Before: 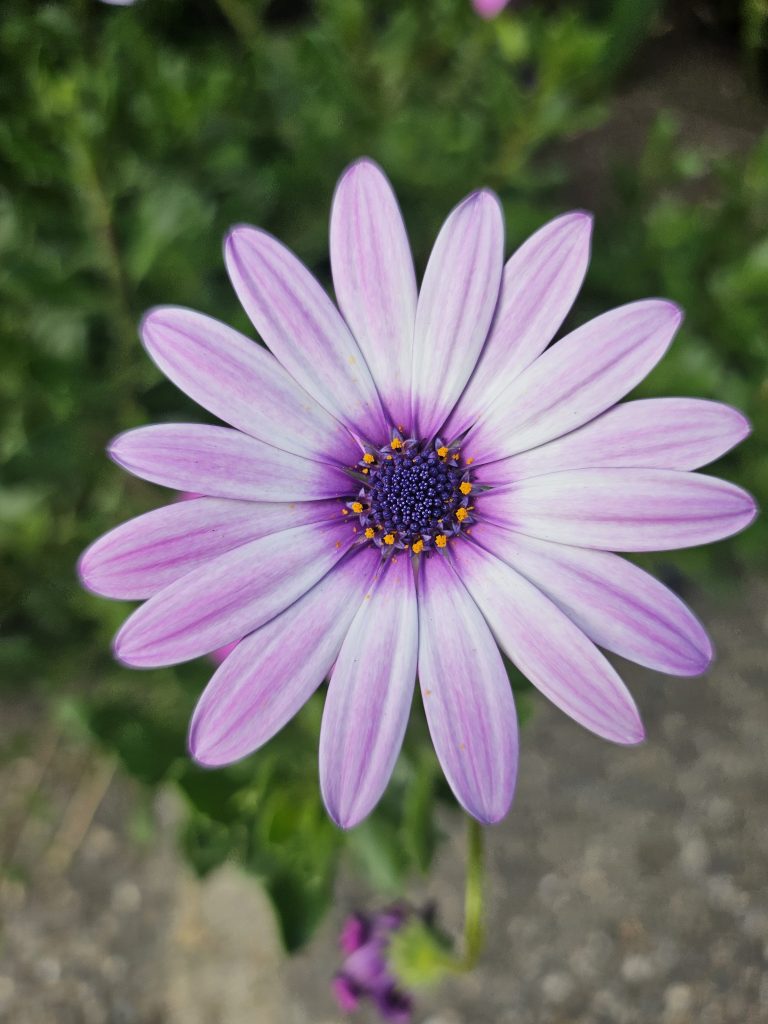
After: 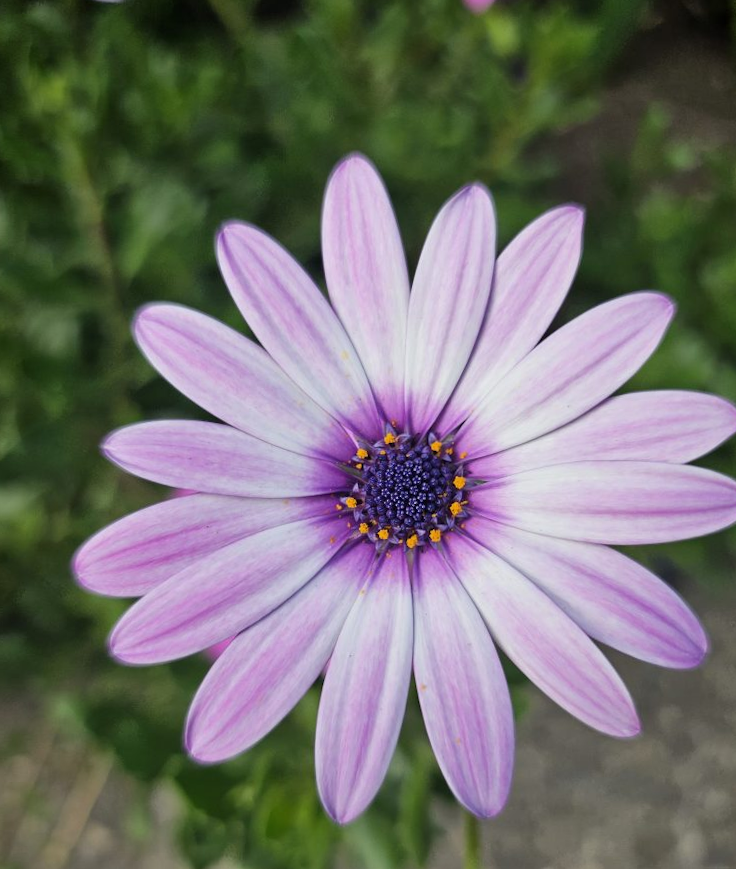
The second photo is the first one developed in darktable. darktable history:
exposure: compensate highlight preservation false
crop and rotate: angle 0.464°, left 0.263%, right 2.812%, bottom 14.208%
